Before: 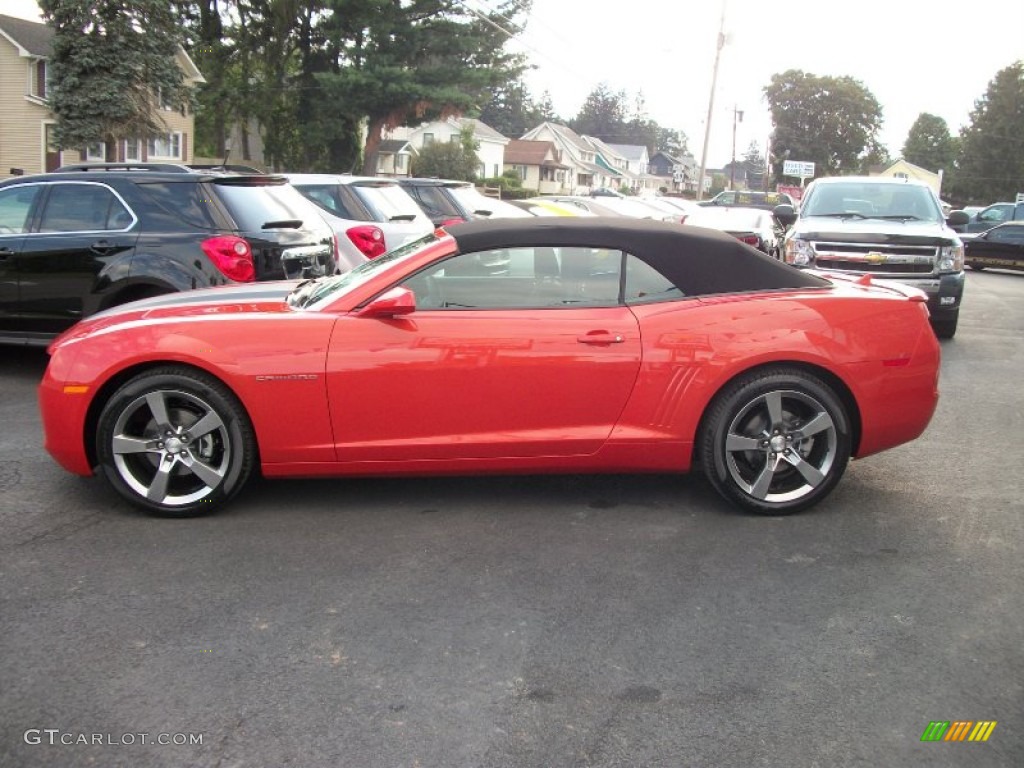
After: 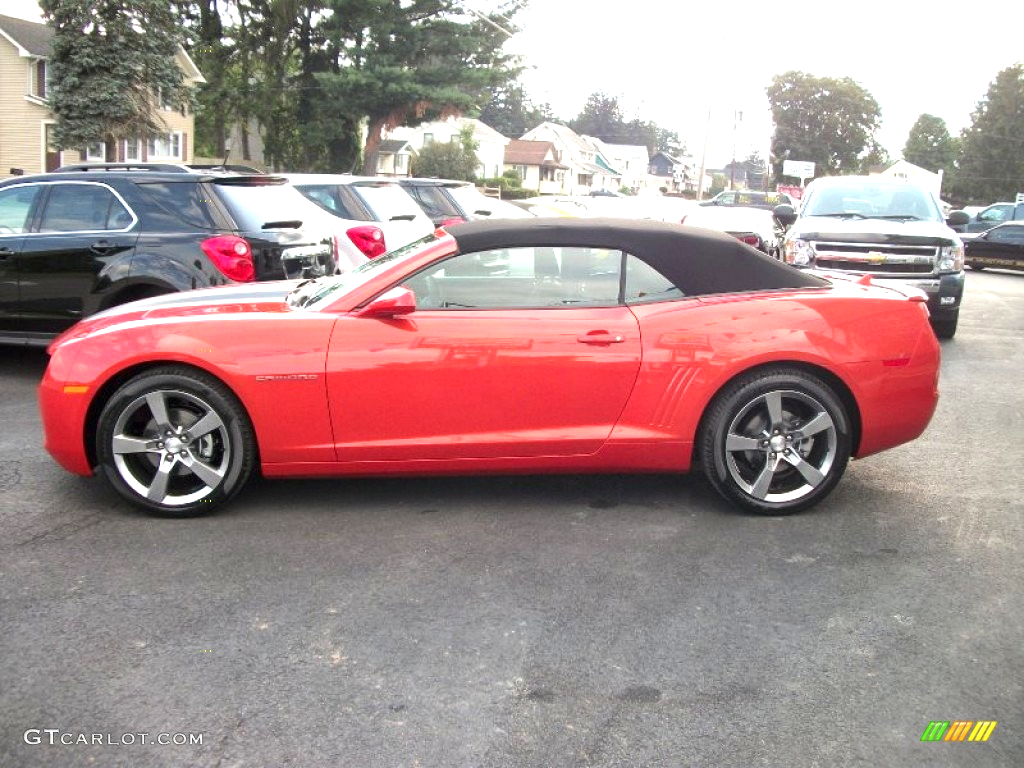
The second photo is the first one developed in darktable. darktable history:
local contrast: mode bilateral grid, contrast 20, coarseness 50, detail 130%, midtone range 0.2
exposure: black level correction 0, exposure 0.699 EV, compensate exposure bias true, compensate highlight preservation false
